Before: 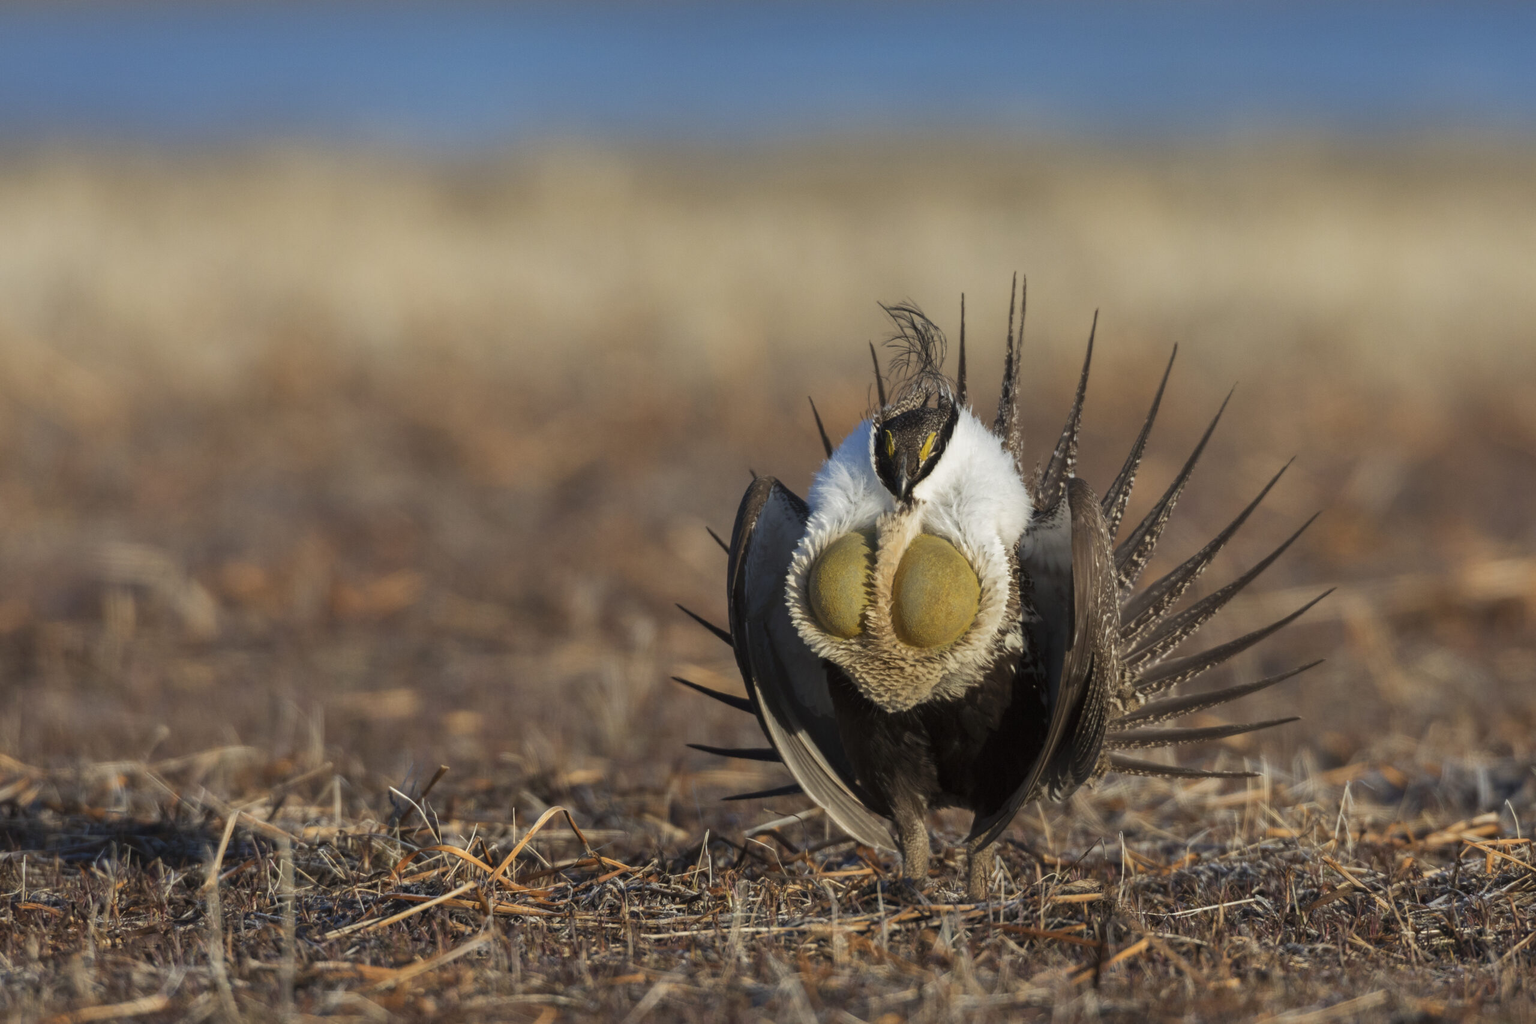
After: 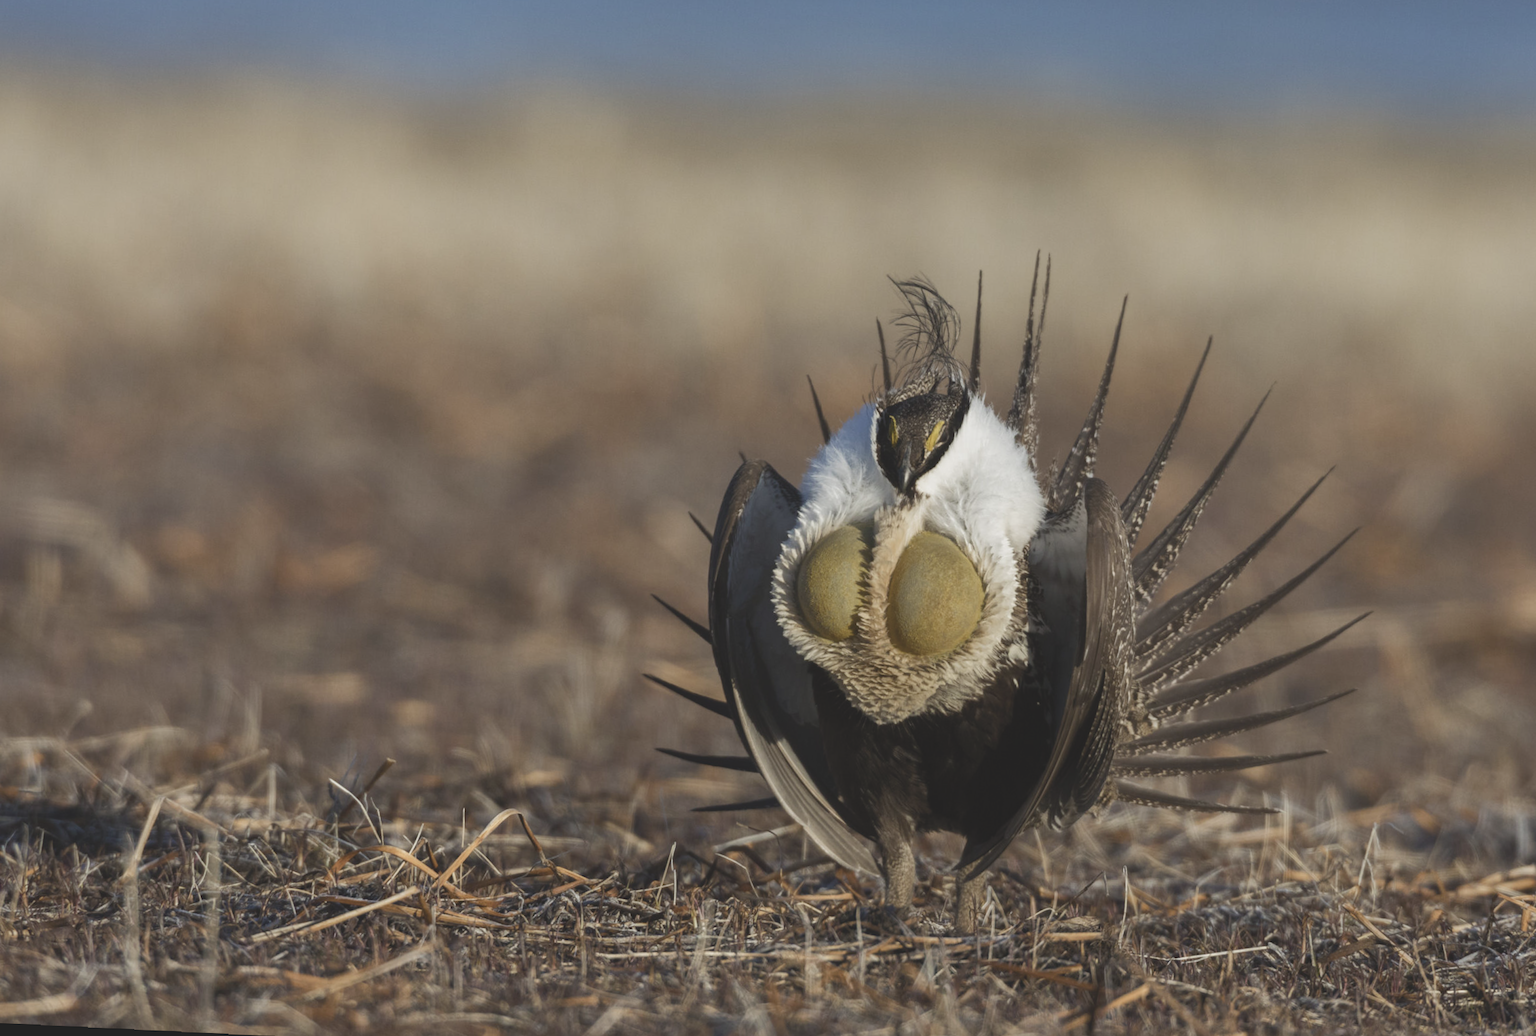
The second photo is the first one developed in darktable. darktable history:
color balance rgb: shadows lift › luminance -20%, power › hue 72.24°, highlights gain › luminance 15%, global offset › hue 171.6°, perceptual saturation grading › highlights -15%, perceptual saturation grading › shadows 25%, global vibrance 35%, contrast 10%
crop and rotate: angle -1.96°, left 3.097%, top 4.154%, right 1.586%, bottom 0.529%
rotate and perspective: rotation 0.8°, automatic cropping off
contrast brightness saturation: contrast -0.26, saturation -0.43
